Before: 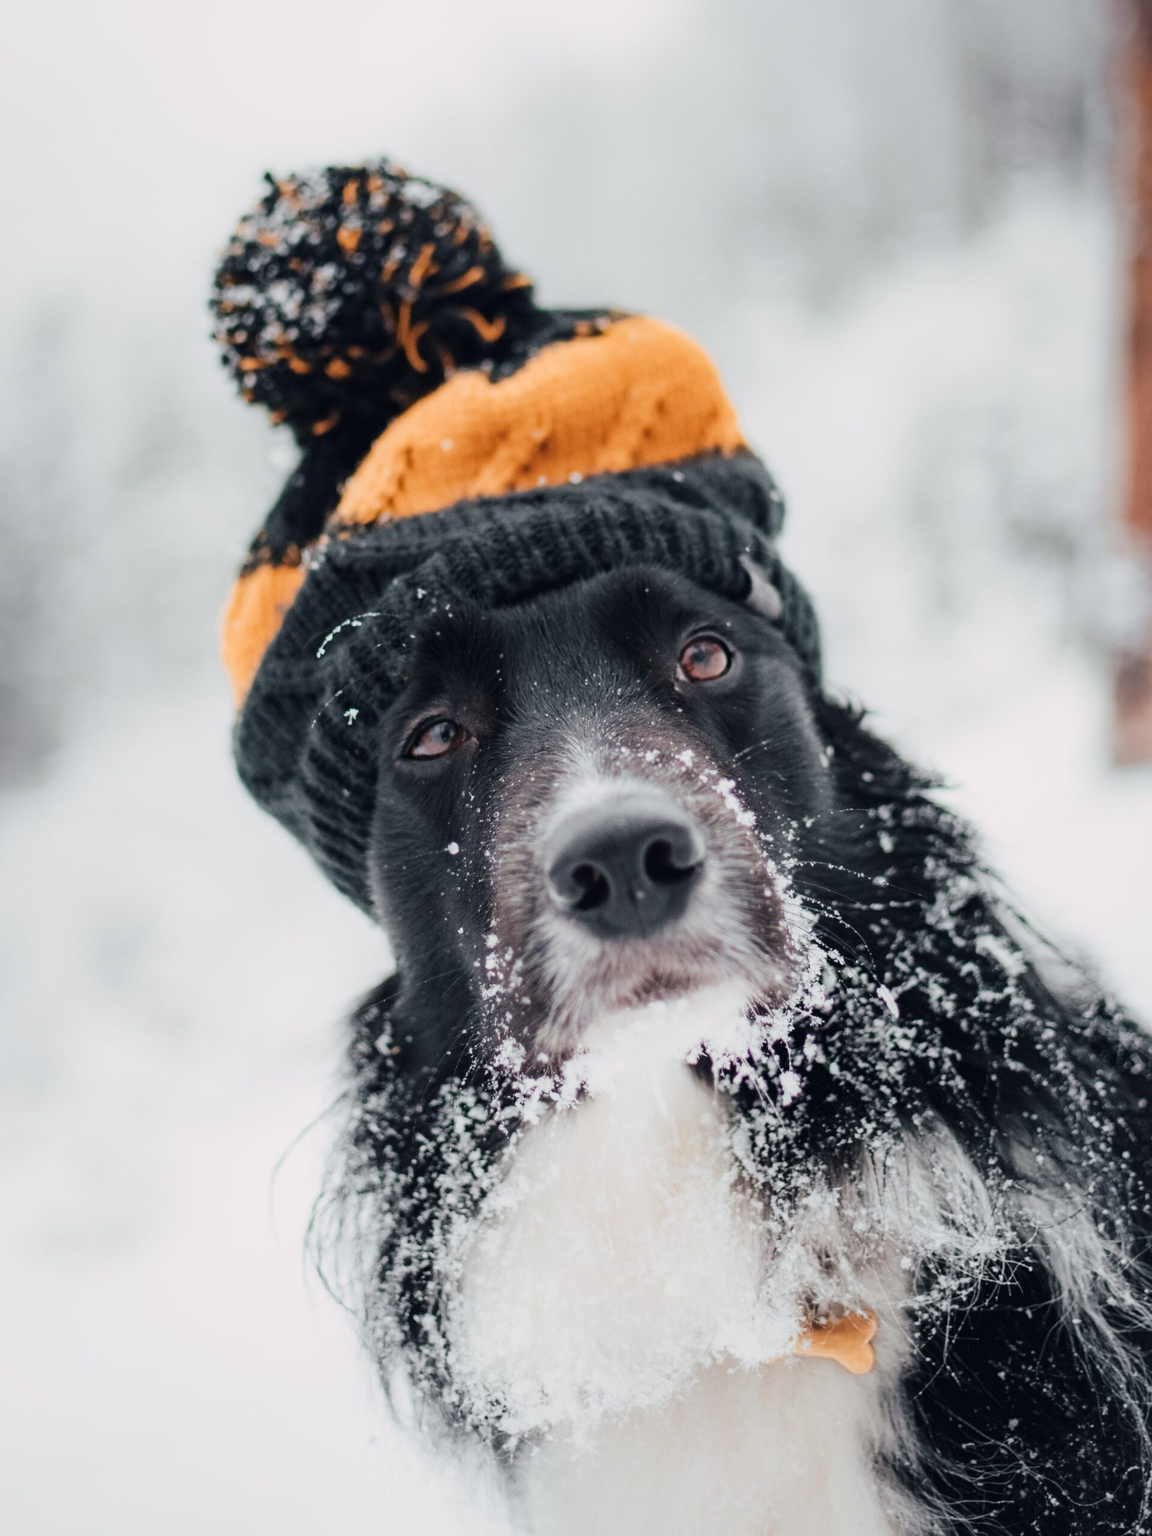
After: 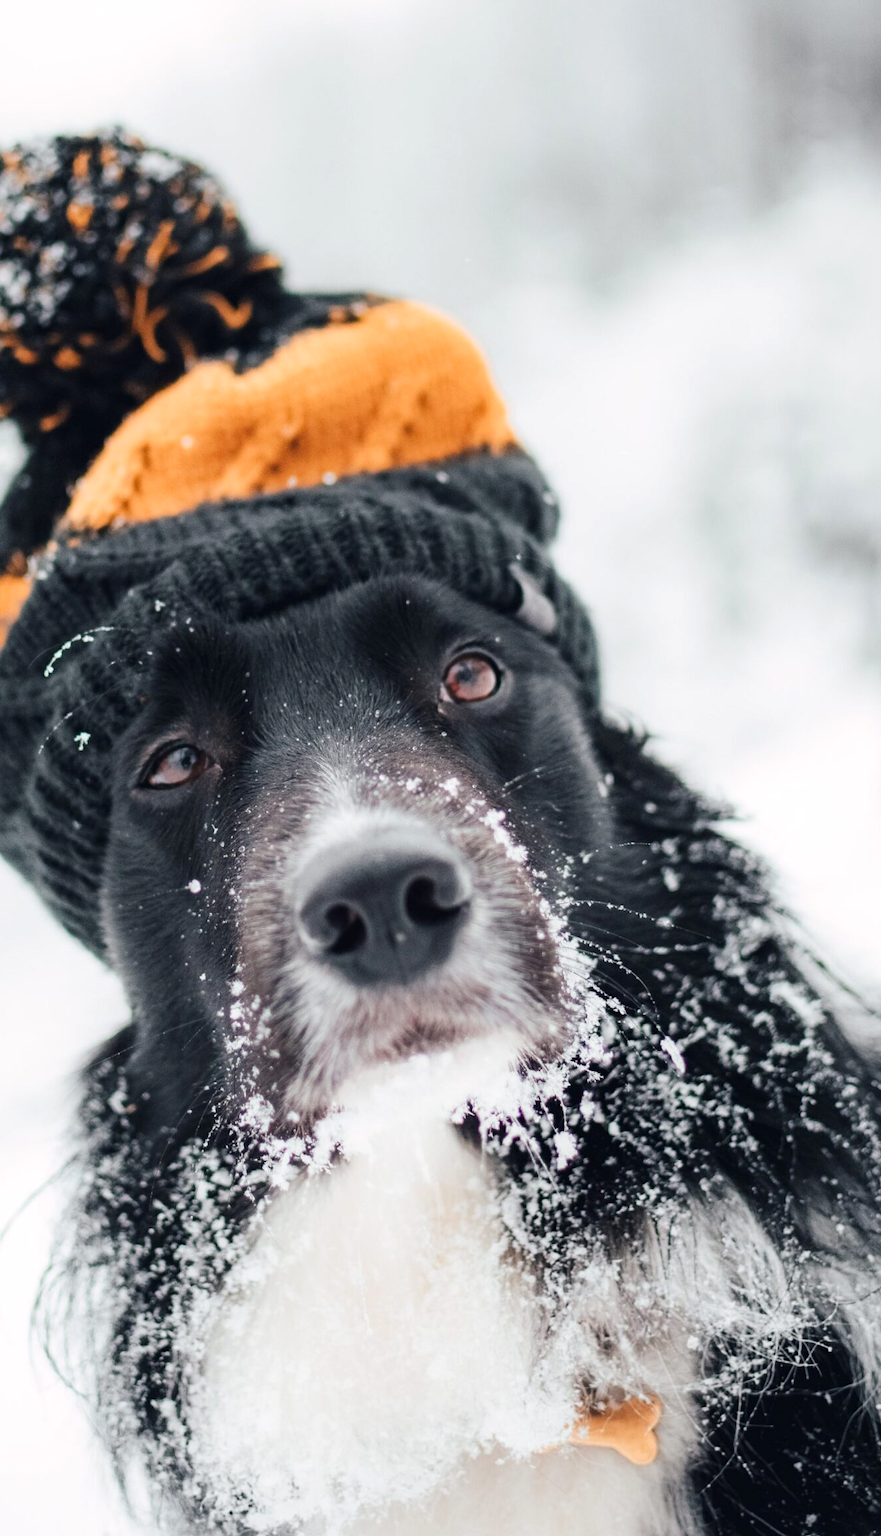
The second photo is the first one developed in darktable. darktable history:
exposure: exposure 0.258 EV, compensate highlight preservation false
crop and rotate: left 24.034%, top 2.838%, right 6.406%, bottom 6.299%
